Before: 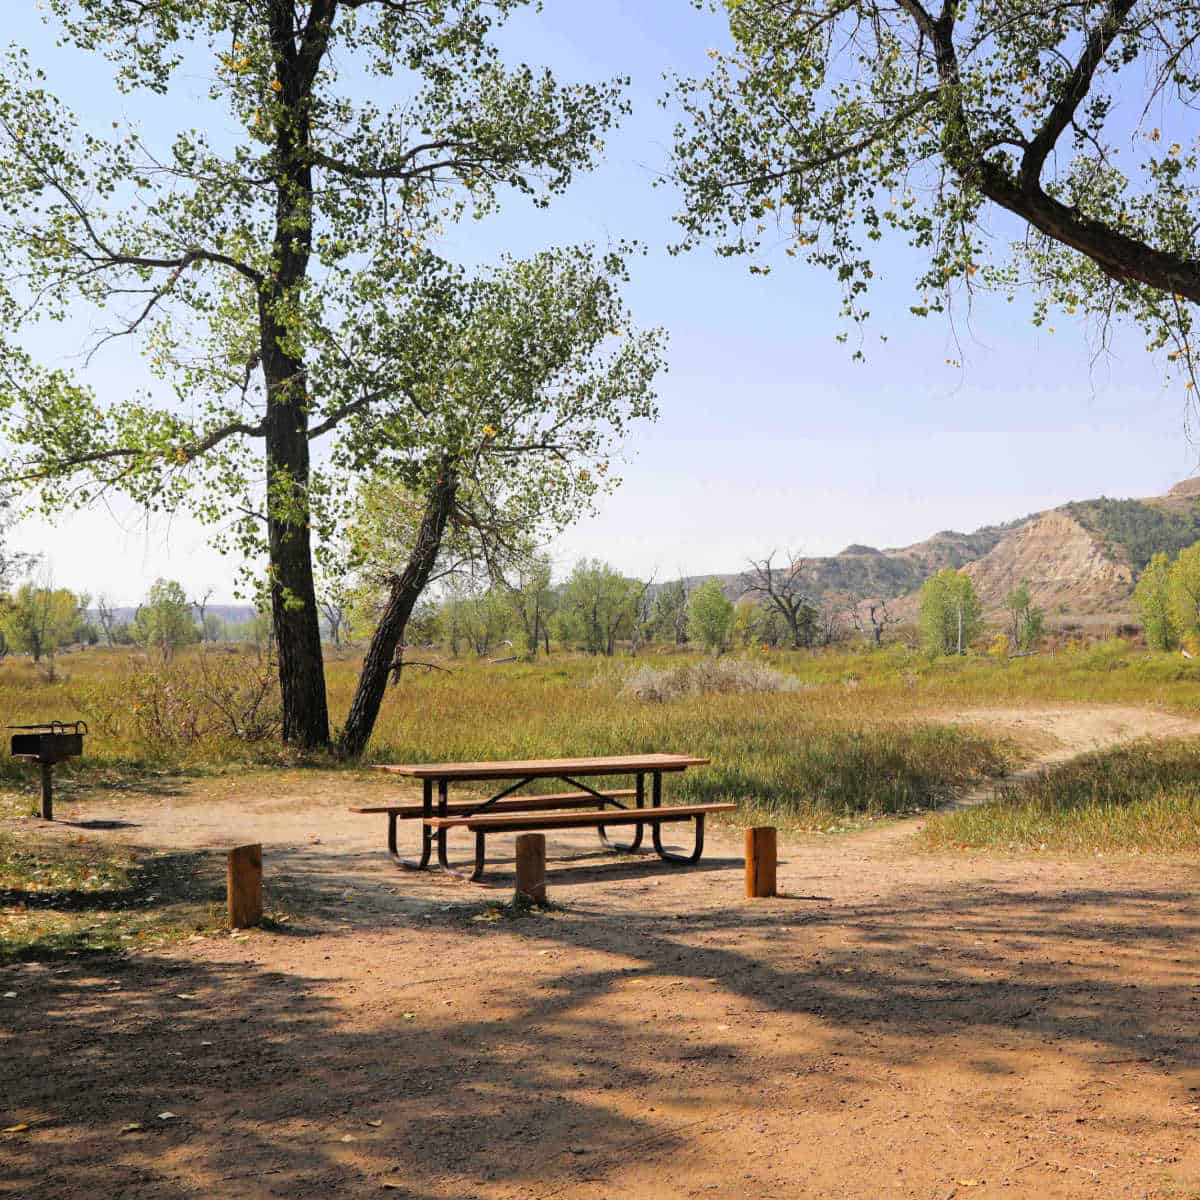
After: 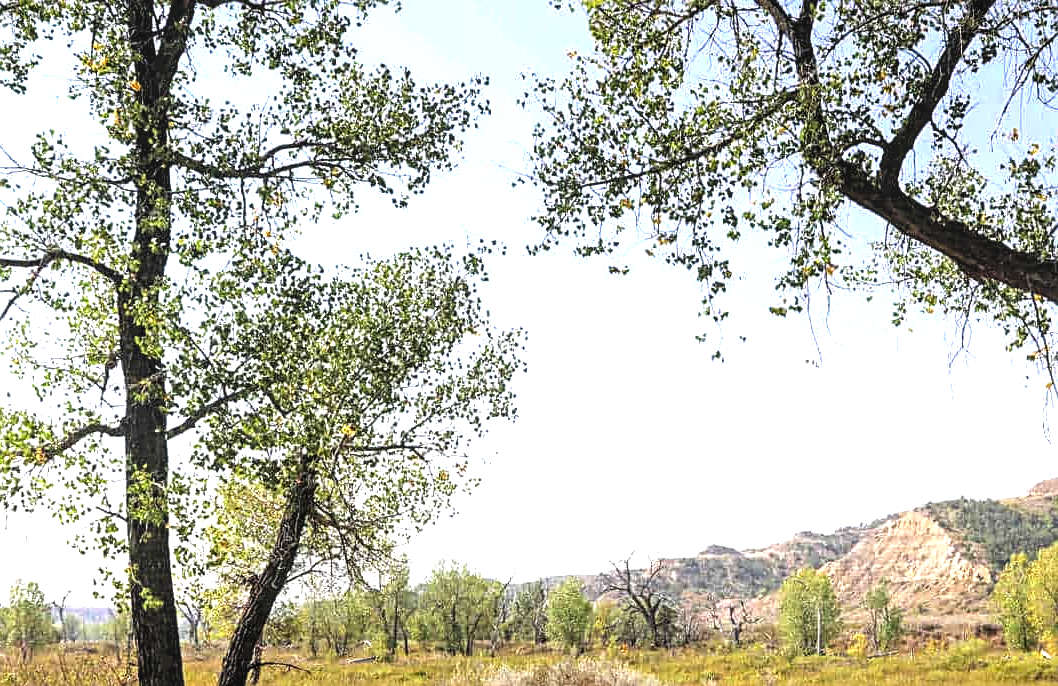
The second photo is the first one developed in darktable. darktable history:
sharpen: on, module defaults
levels: levels [0.052, 0.496, 0.908]
crop and rotate: left 11.812%, bottom 42.776%
exposure: exposure 0.507 EV, compensate highlight preservation false
local contrast: on, module defaults
